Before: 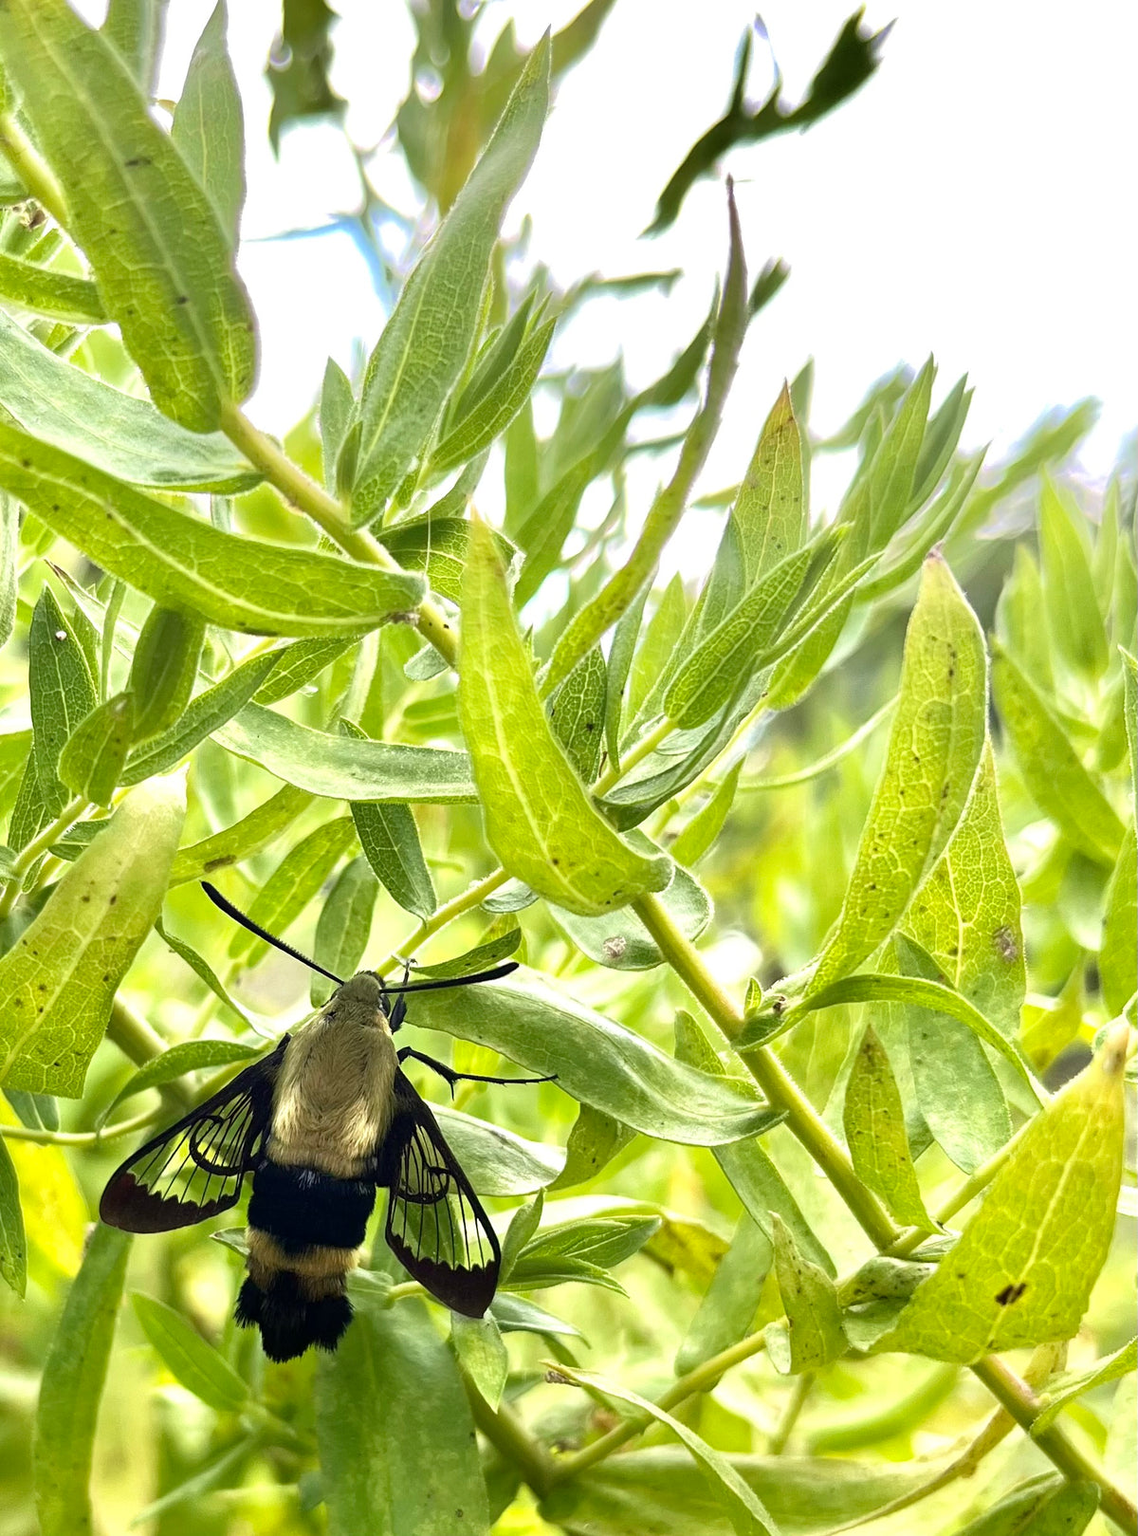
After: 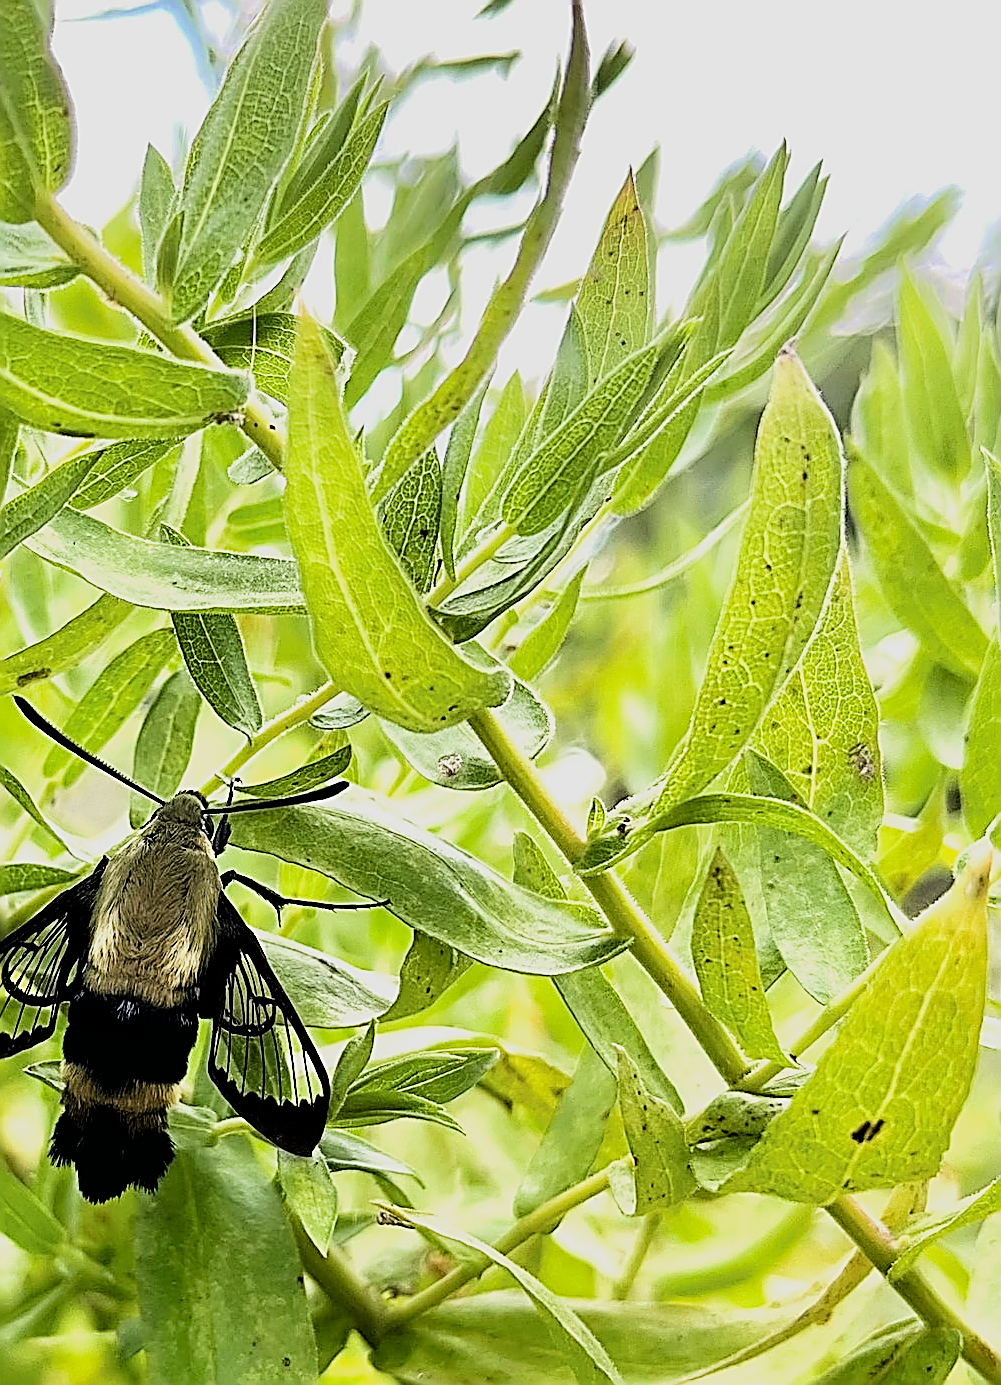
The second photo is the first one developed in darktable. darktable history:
sharpen: amount 1.989
crop: left 16.535%, top 14.436%
filmic rgb: black relative exposure -5.14 EV, white relative exposure 3.99 EV, hardness 2.9, contrast 1.297, highlights saturation mix -30.23%, iterations of high-quality reconstruction 0
